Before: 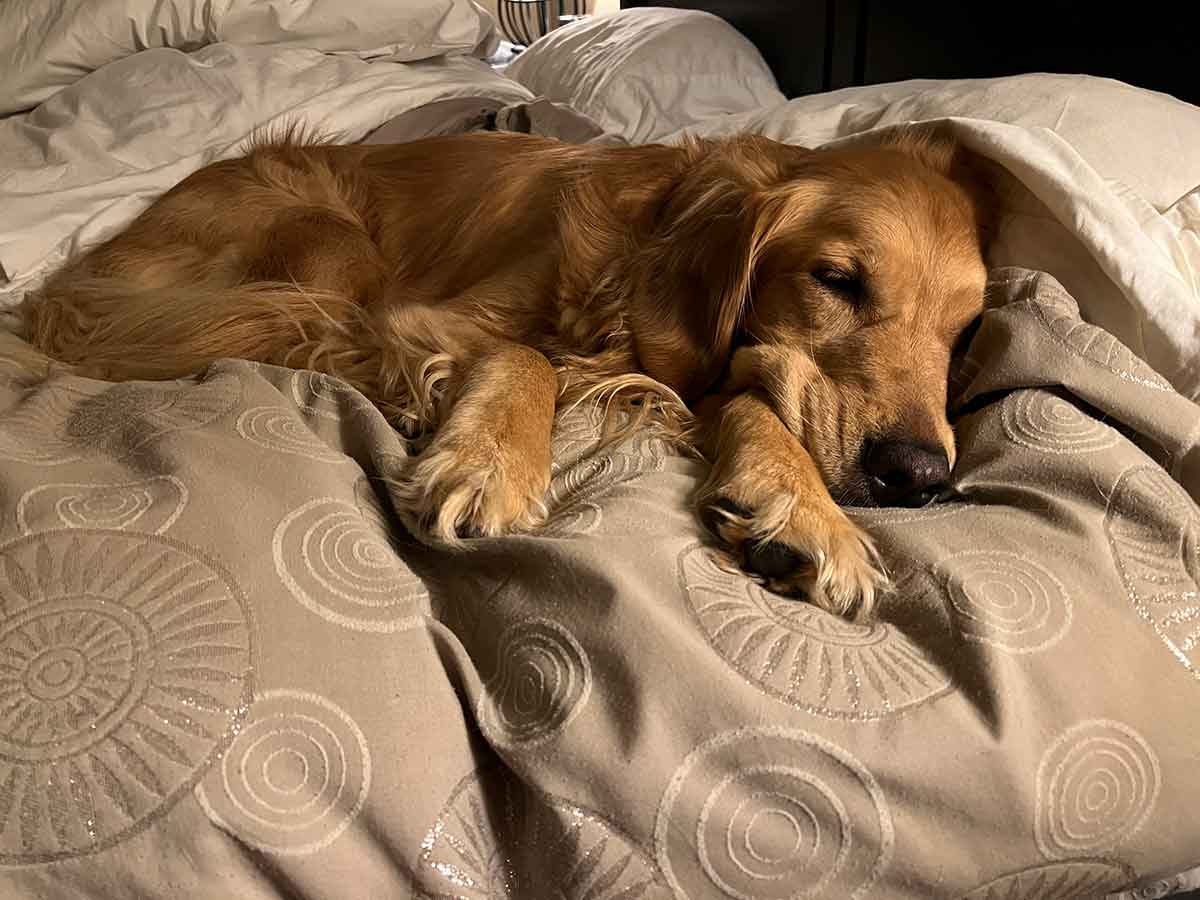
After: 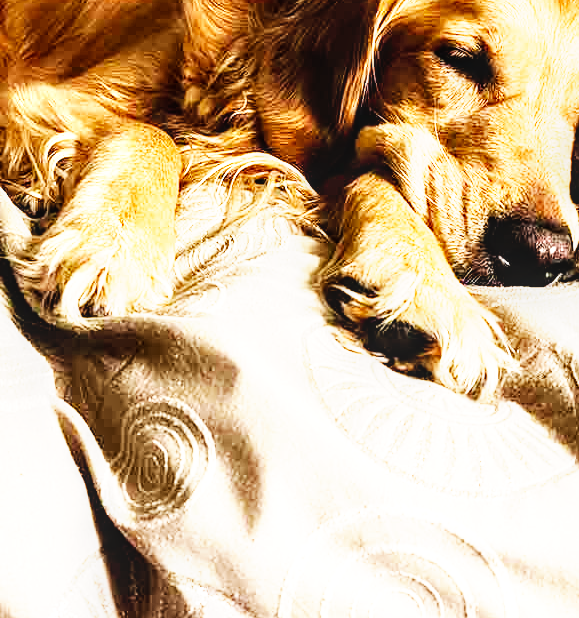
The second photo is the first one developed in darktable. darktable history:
exposure: black level correction 0, exposure 0.499 EV, compensate exposure bias true, compensate highlight preservation false
crop: left 31.336%, top 24.618%, right 20.392%, bottom 6.622%
local contrast: on, module defaults
tone equalizer: -8 EV -1.05 EV, -7 EV -1.01 EV, -6 EV -0.899 EV, -5 EV -0.57 EV, -3 EV 0.559 EV, -2 EV 0.889 EV, -1 EV 0.996 EV, +0 EV 1.06 EV
base curve: curves: ch0 [(0, 0) (0.007, 0.004) (0.027, 0.03) (0.046, 0.07) (0.207, 0.54) (0.442, 0.872) (0.673, 0.972) (1, 1)], preserve colors none
